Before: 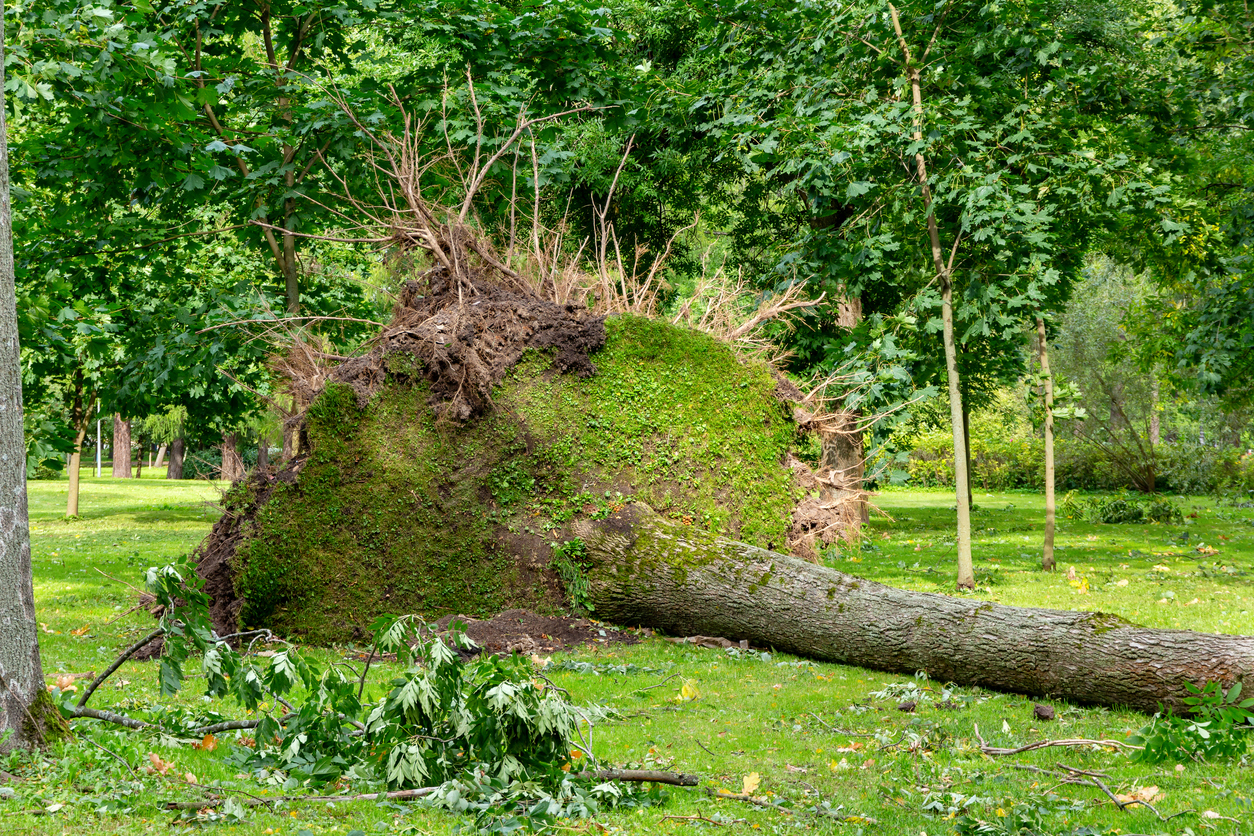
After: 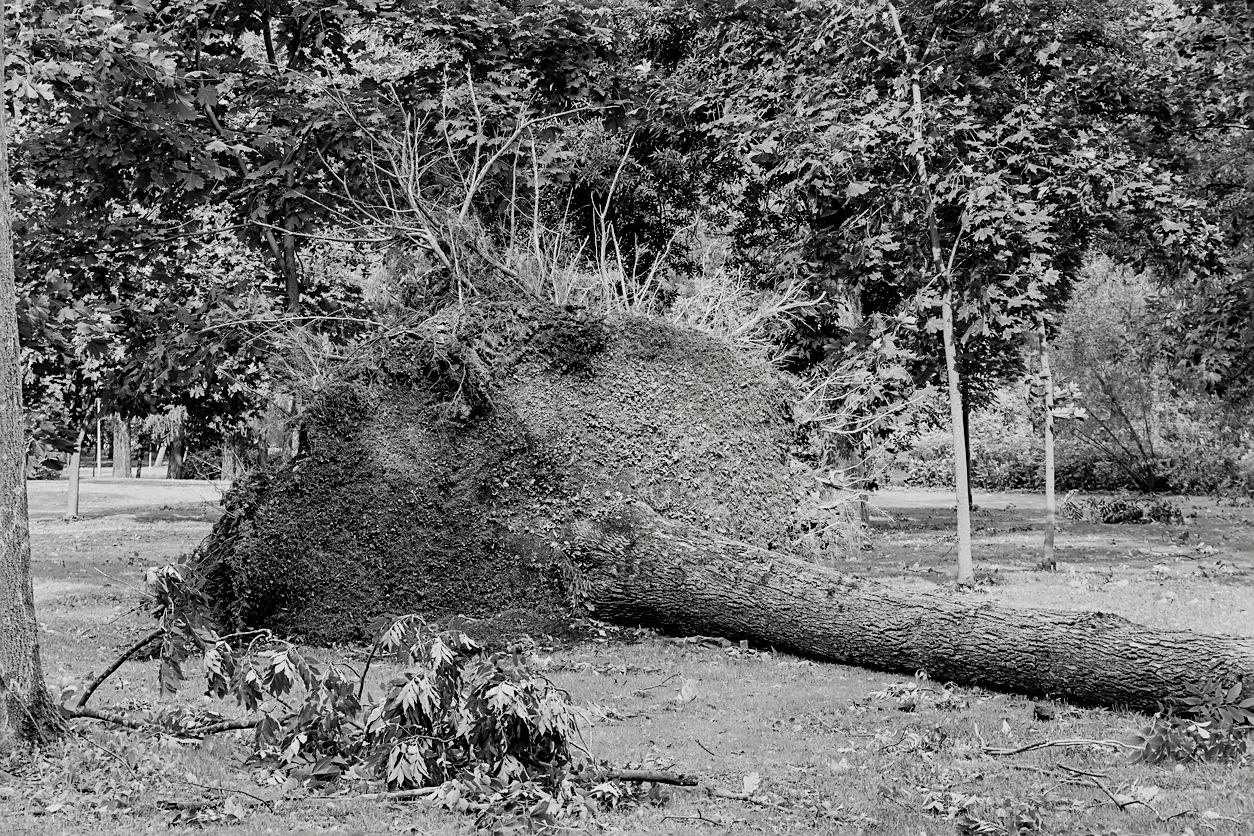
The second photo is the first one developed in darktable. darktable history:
filmic rgb: black relative exposure -5.08 EV, white relative exposure 3.5 EV, hardness 3.17, contrast 1.183, highlights saturation mix -48.96%, preserve chrominance no, color science v5 (2021), iterations of high-quality reconstruction 0, contrast in shadows safe, contrast in highlights safe
sharpen: on, module defaults
